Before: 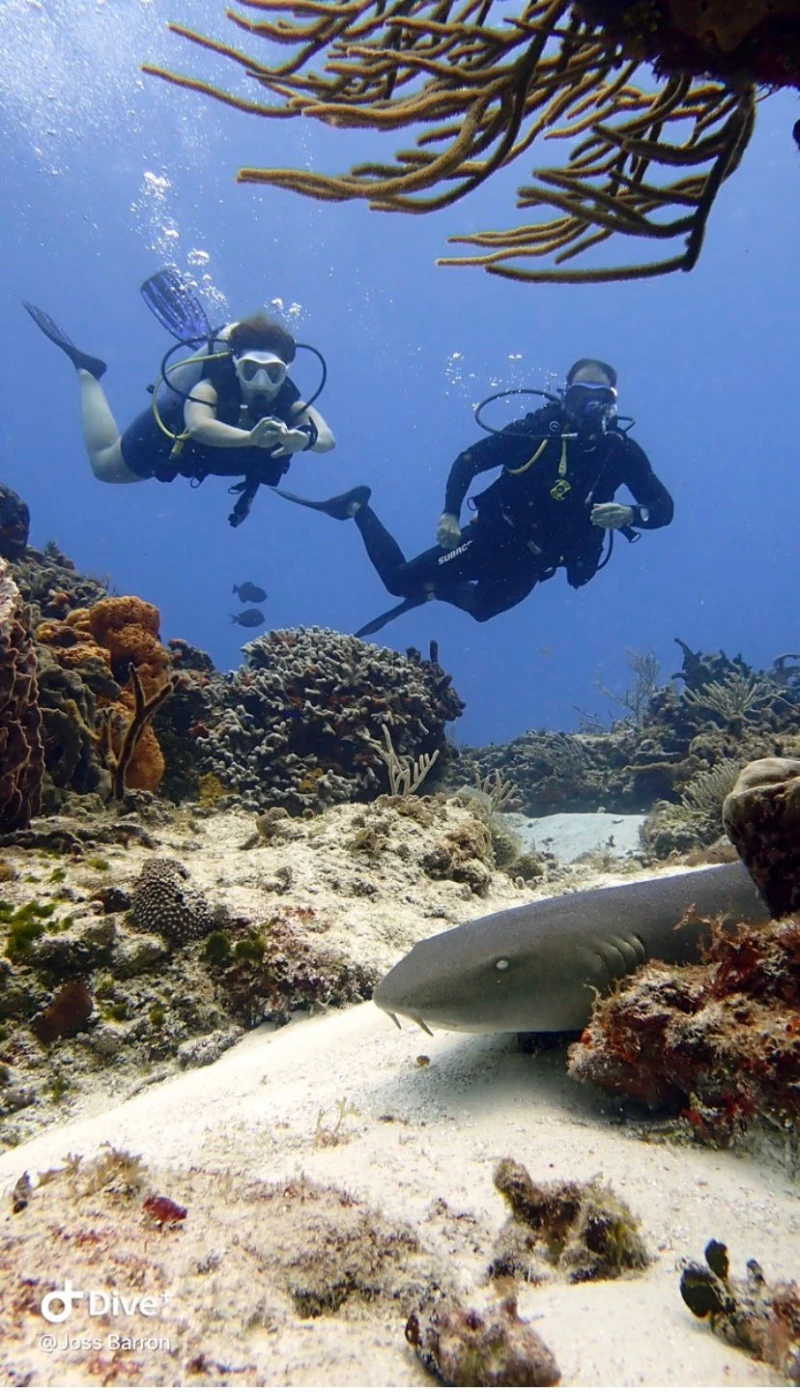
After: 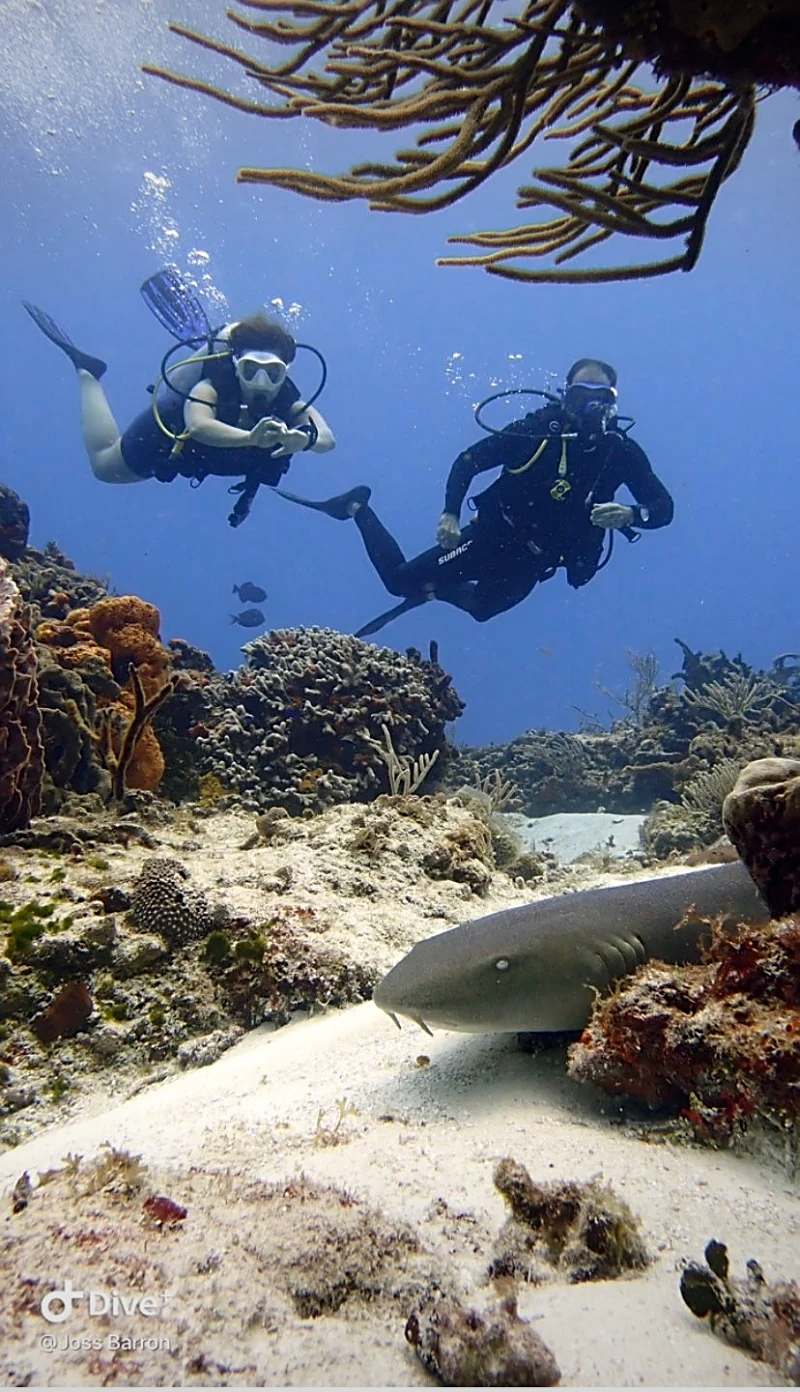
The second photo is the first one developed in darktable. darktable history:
vignetting: fall-off start 97.52%, fall-off radius 99.44%, width/height ratio 1.361
sharpen: on, module defaults
